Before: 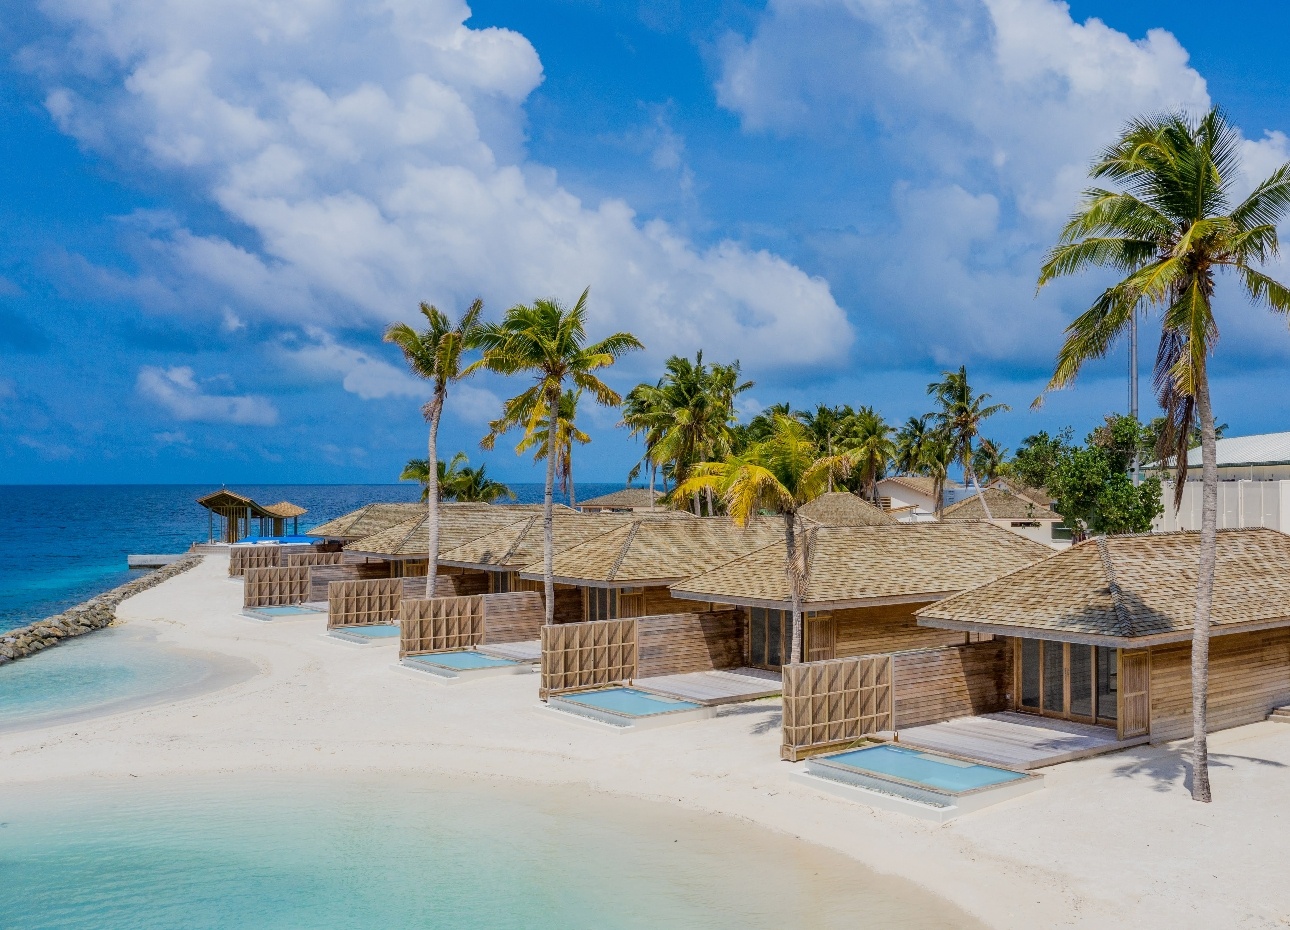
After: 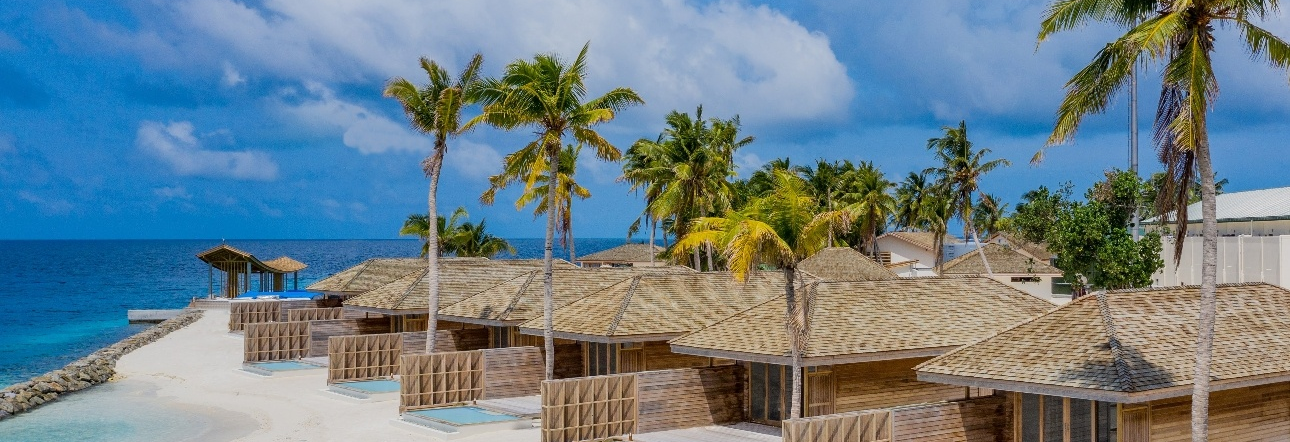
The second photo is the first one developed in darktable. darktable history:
crop and rotate: top 26.346%, bottom 26.121%
